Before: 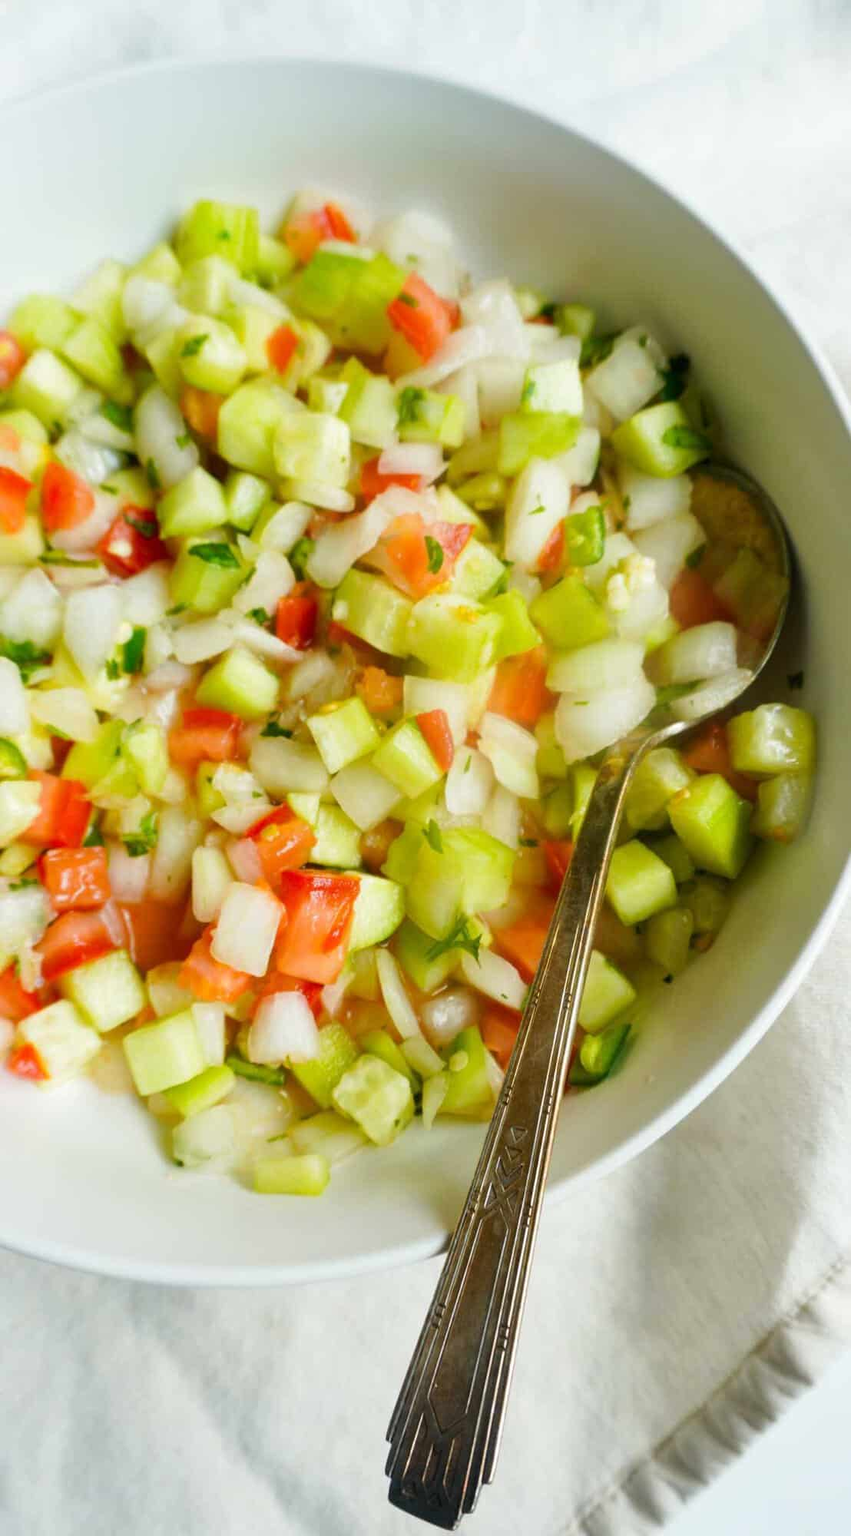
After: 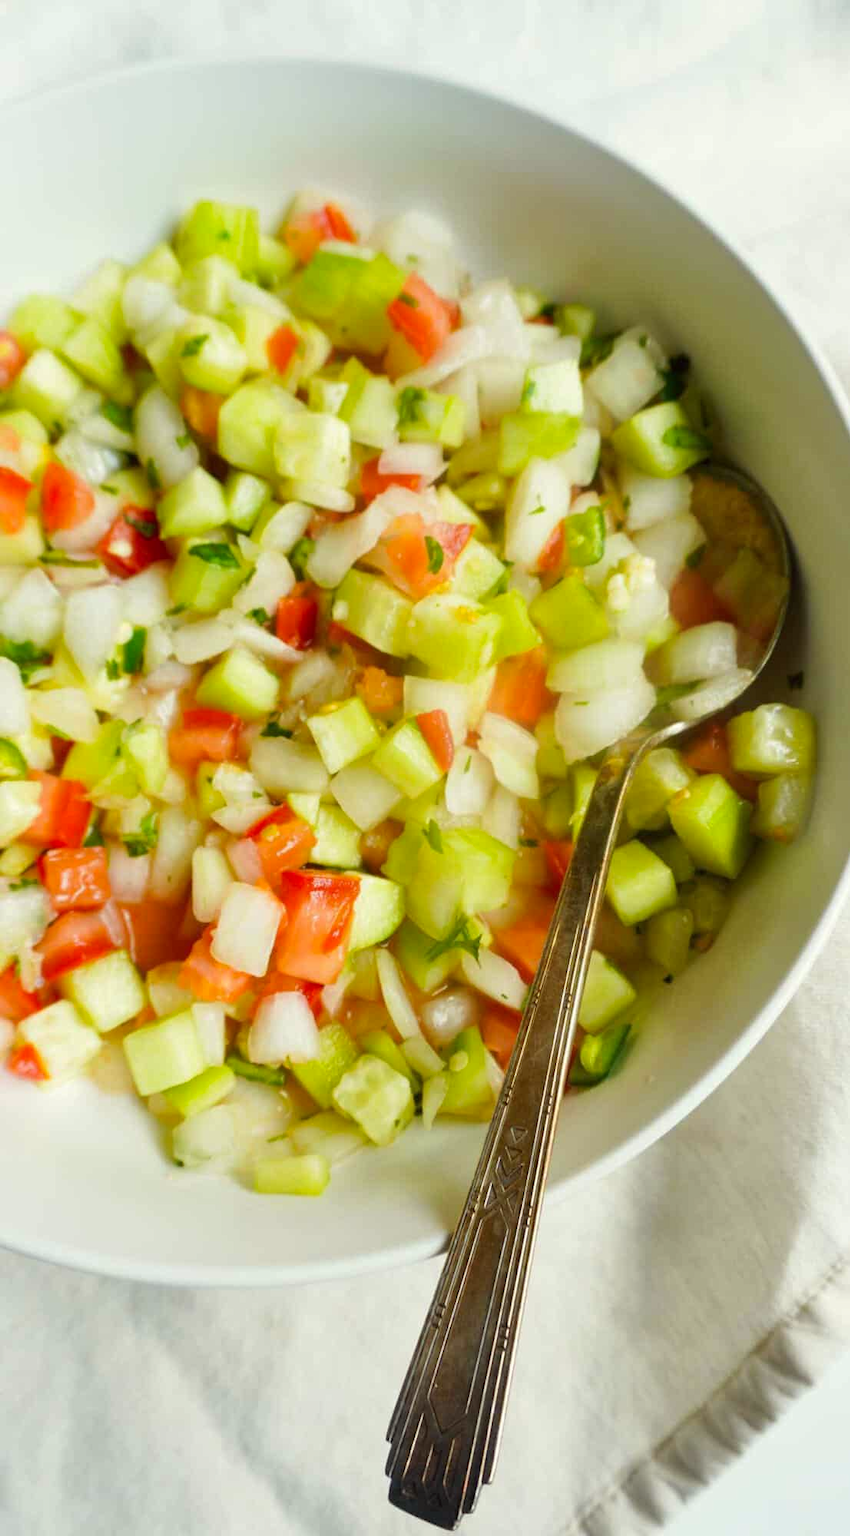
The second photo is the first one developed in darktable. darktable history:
color correction: highlights a* -1.1, highlights b* 4.56, shadows a* 3.53
